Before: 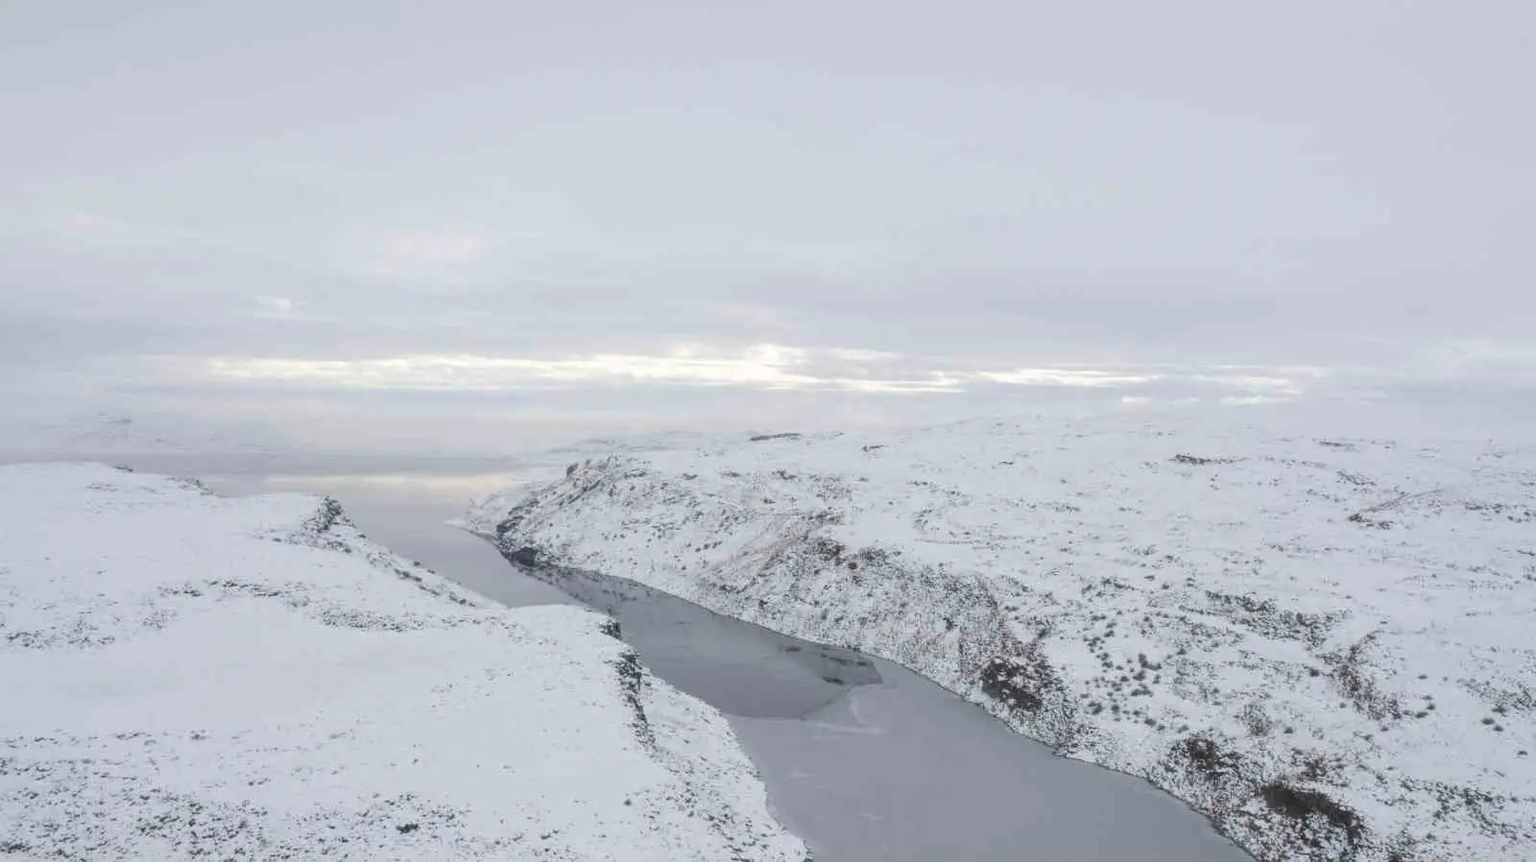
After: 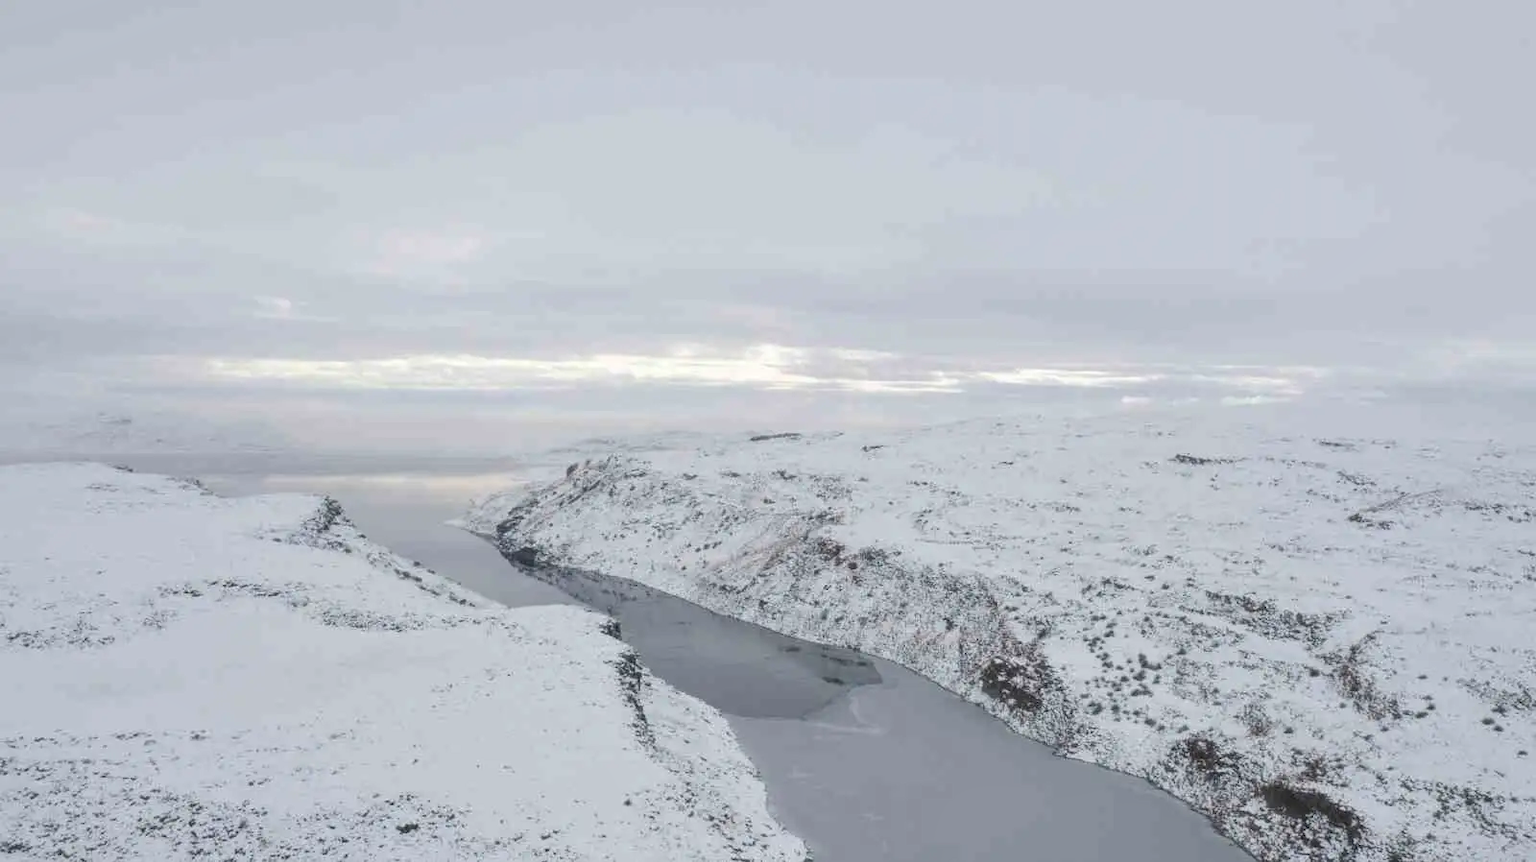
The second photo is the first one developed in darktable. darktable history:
tone equalizer: on, module defaults
shadows and highlights: shadows 37.27, highlights -28.18, soften with gaussian
